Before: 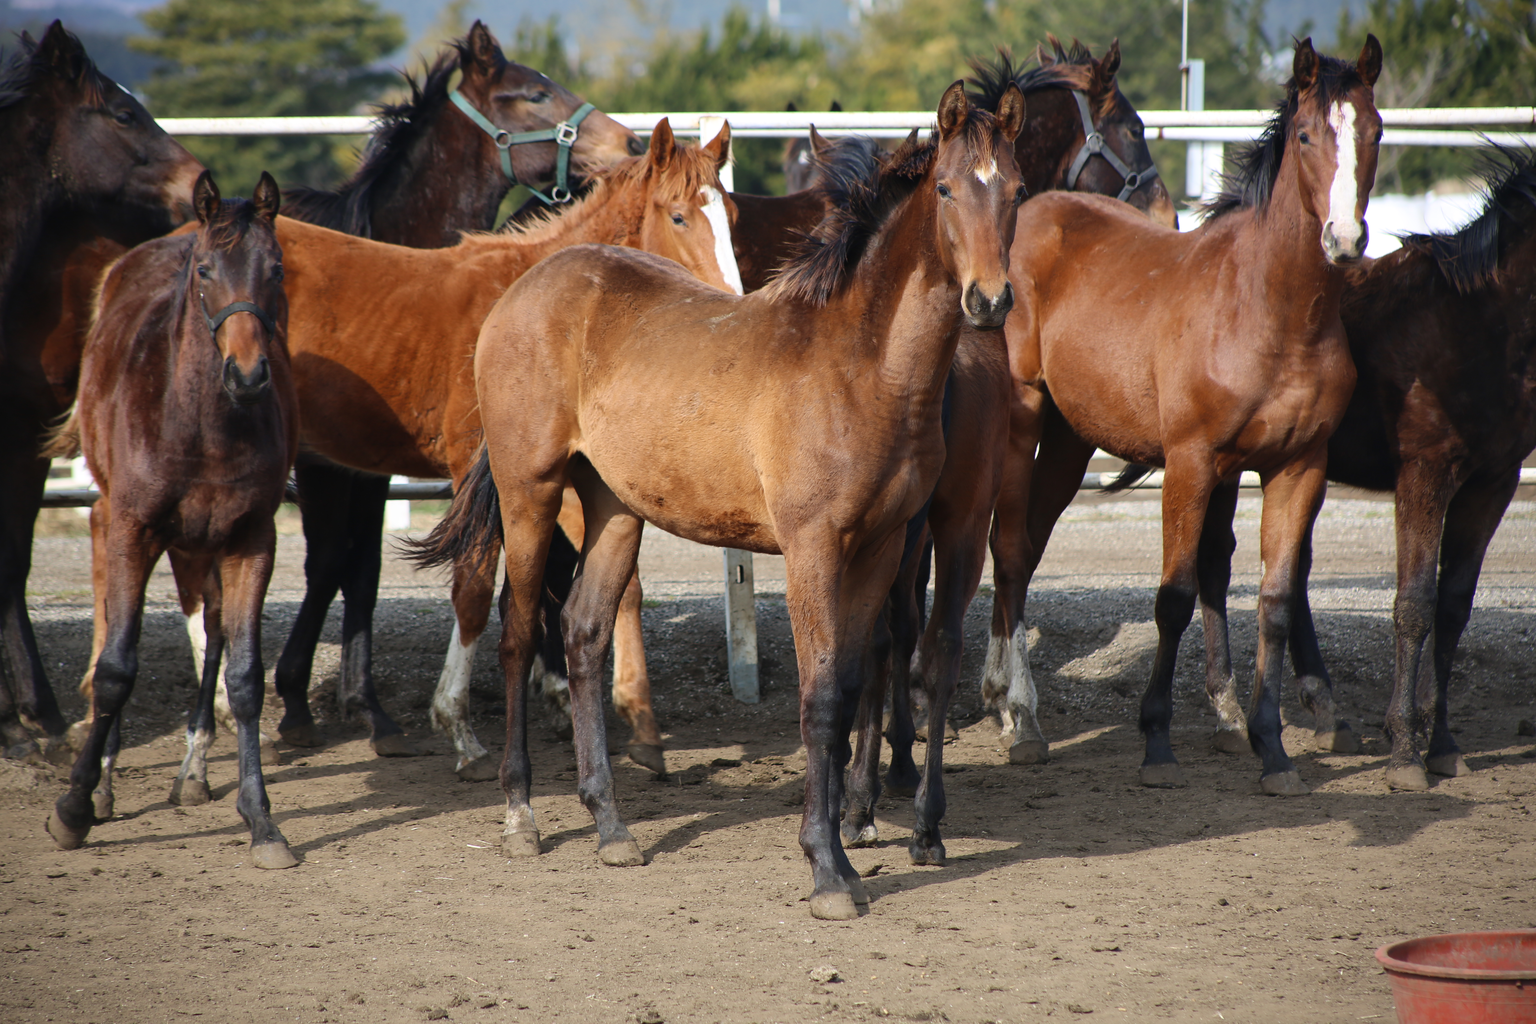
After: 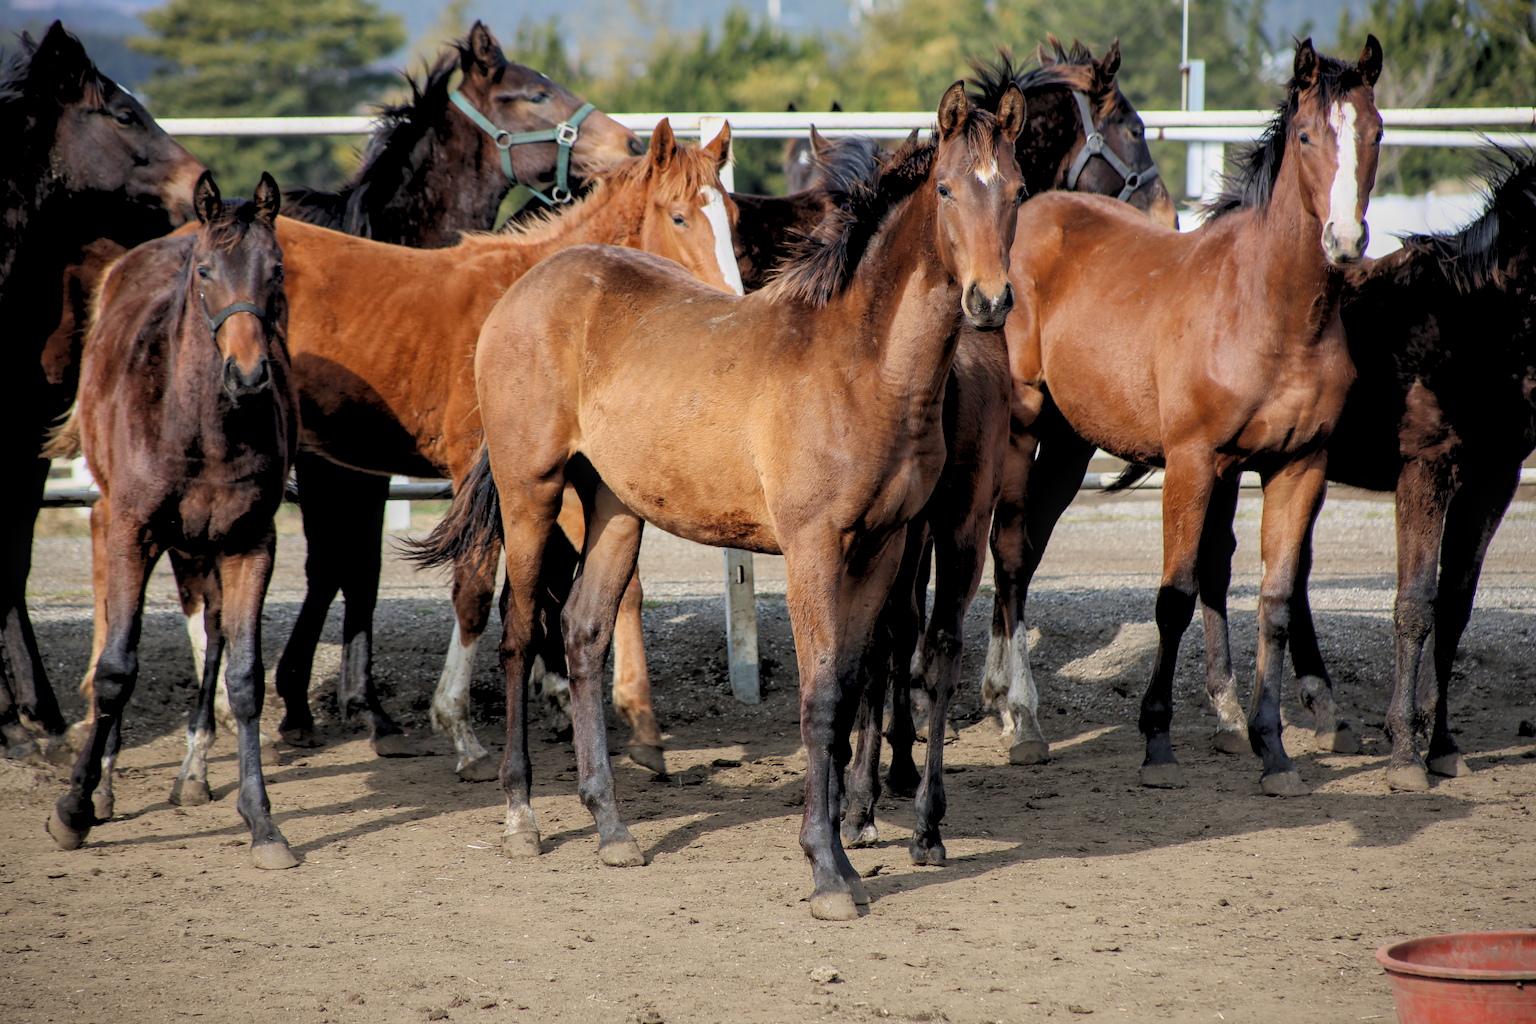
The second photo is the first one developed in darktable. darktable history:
vibrance: vibrance 0%
exposure: compensate highlight preservation false
local contrast: on, module defaults
rgb levels: preserve colors sum RGB, levels [[0.038, 0.433, 0.934], [0, 0.5, 1], [0, 0.5, 1]]
